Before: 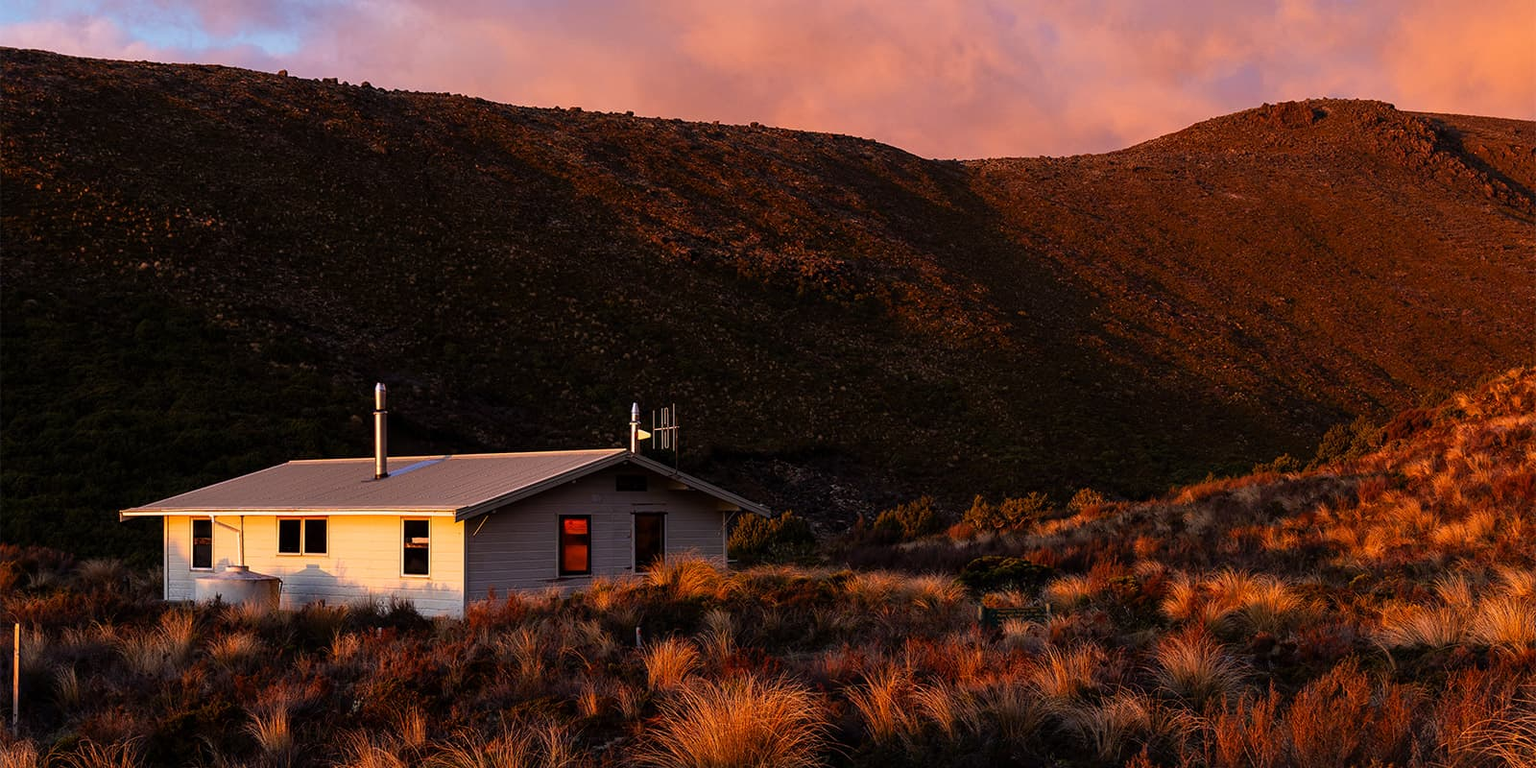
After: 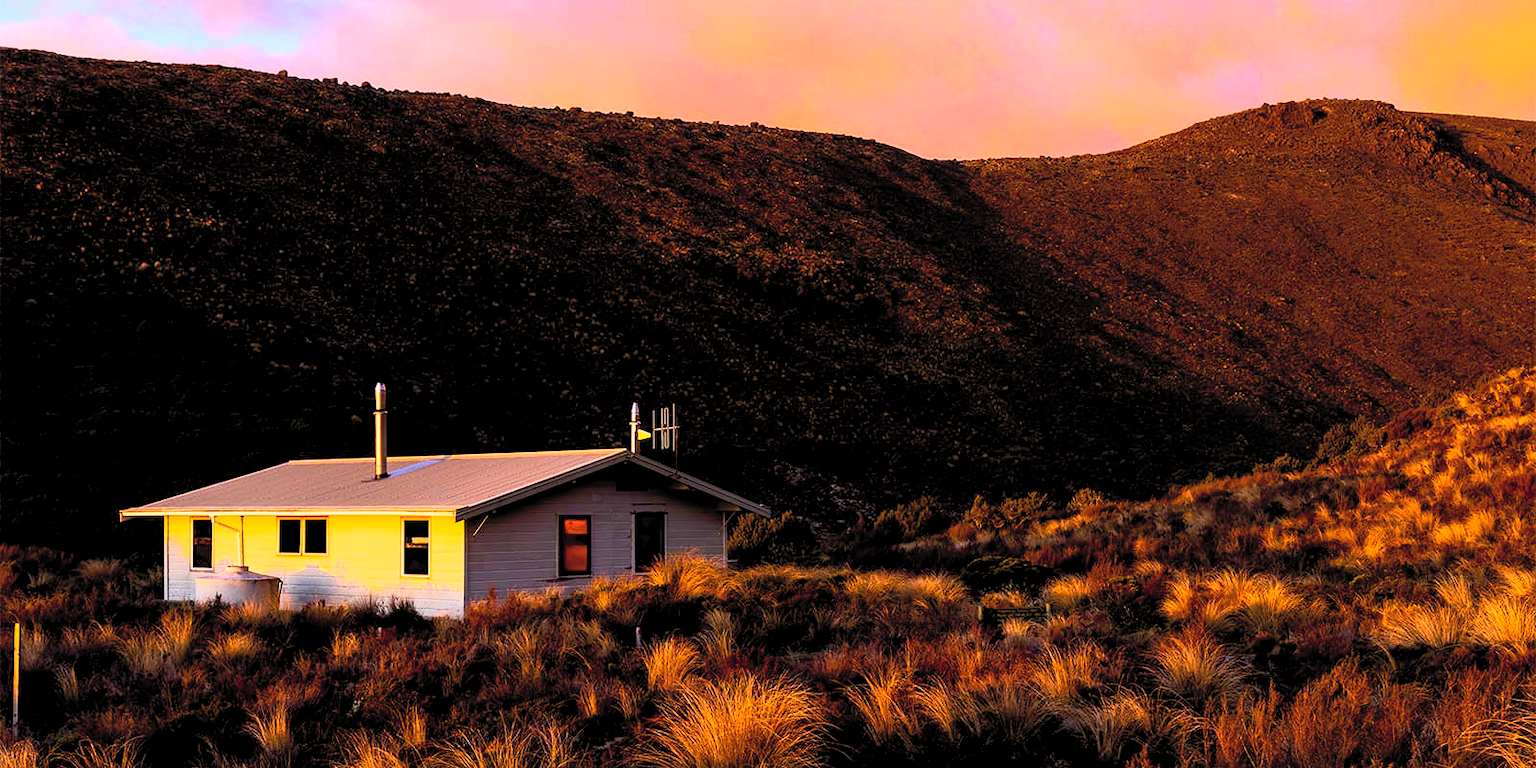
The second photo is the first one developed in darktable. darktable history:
color balance rgb: highlights gain › chroma 1.732%, highlights gain › hue 55.17°, linear chroma grading › global chroma 15.051%, perceptual saturation grading › global saturation 35.42%
exposure: black level correction 0.007, compensate highlight preservation false
contrast brightness saturation: contrast 0.391, brightness 0.544
